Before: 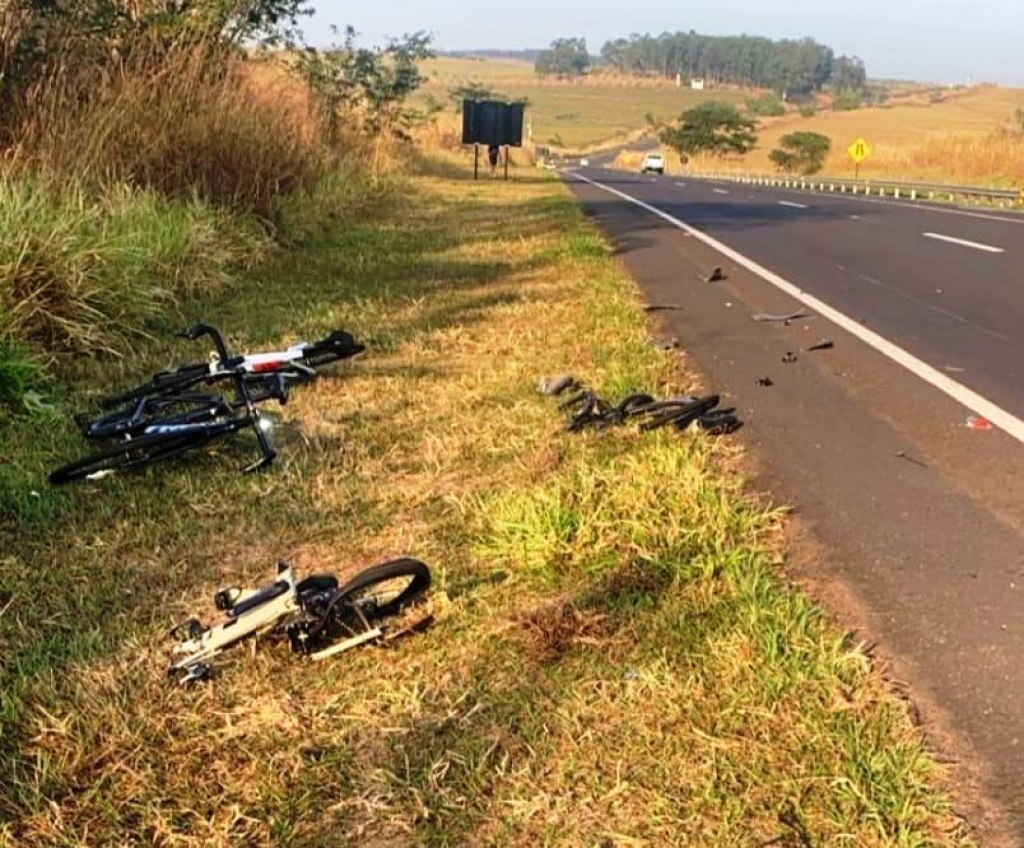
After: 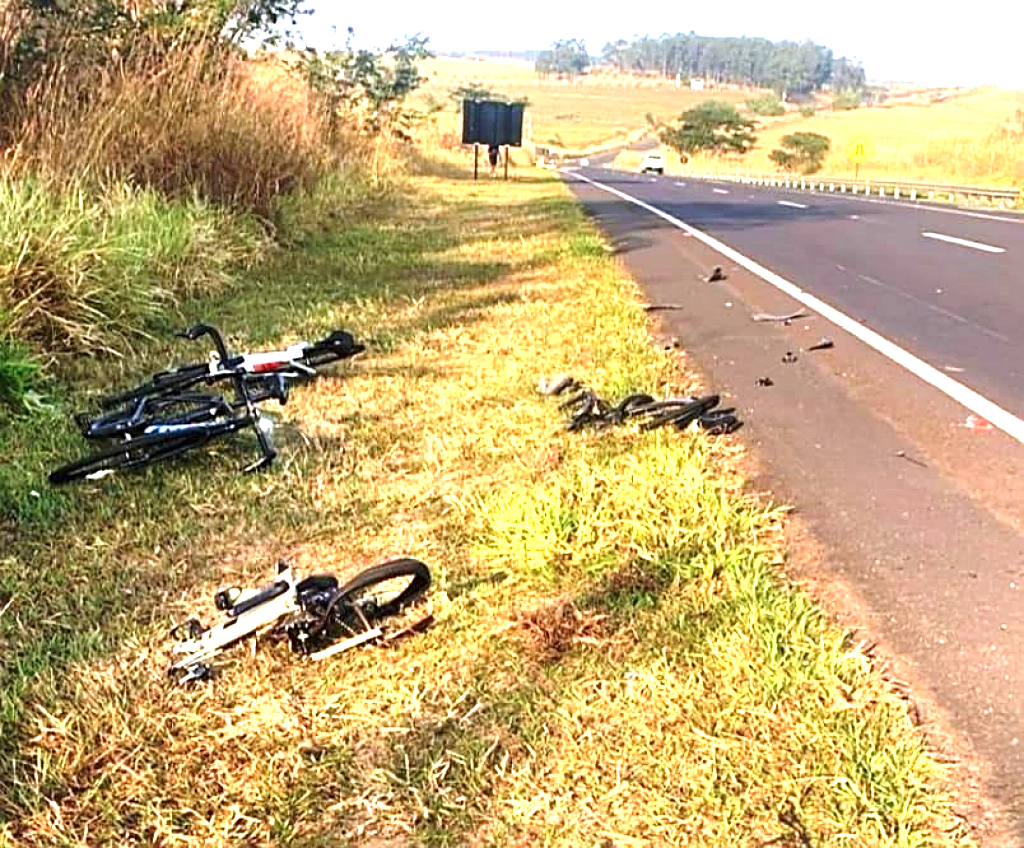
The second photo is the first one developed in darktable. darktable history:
exposure: exposure 1.208 EV, compensate exposure bias true, compensate highlight preservation false
color calibration: illuminant as shot in camera, x 0.358, y 0.373, temperature 4628.91 K
sharpen: on, module defaults
